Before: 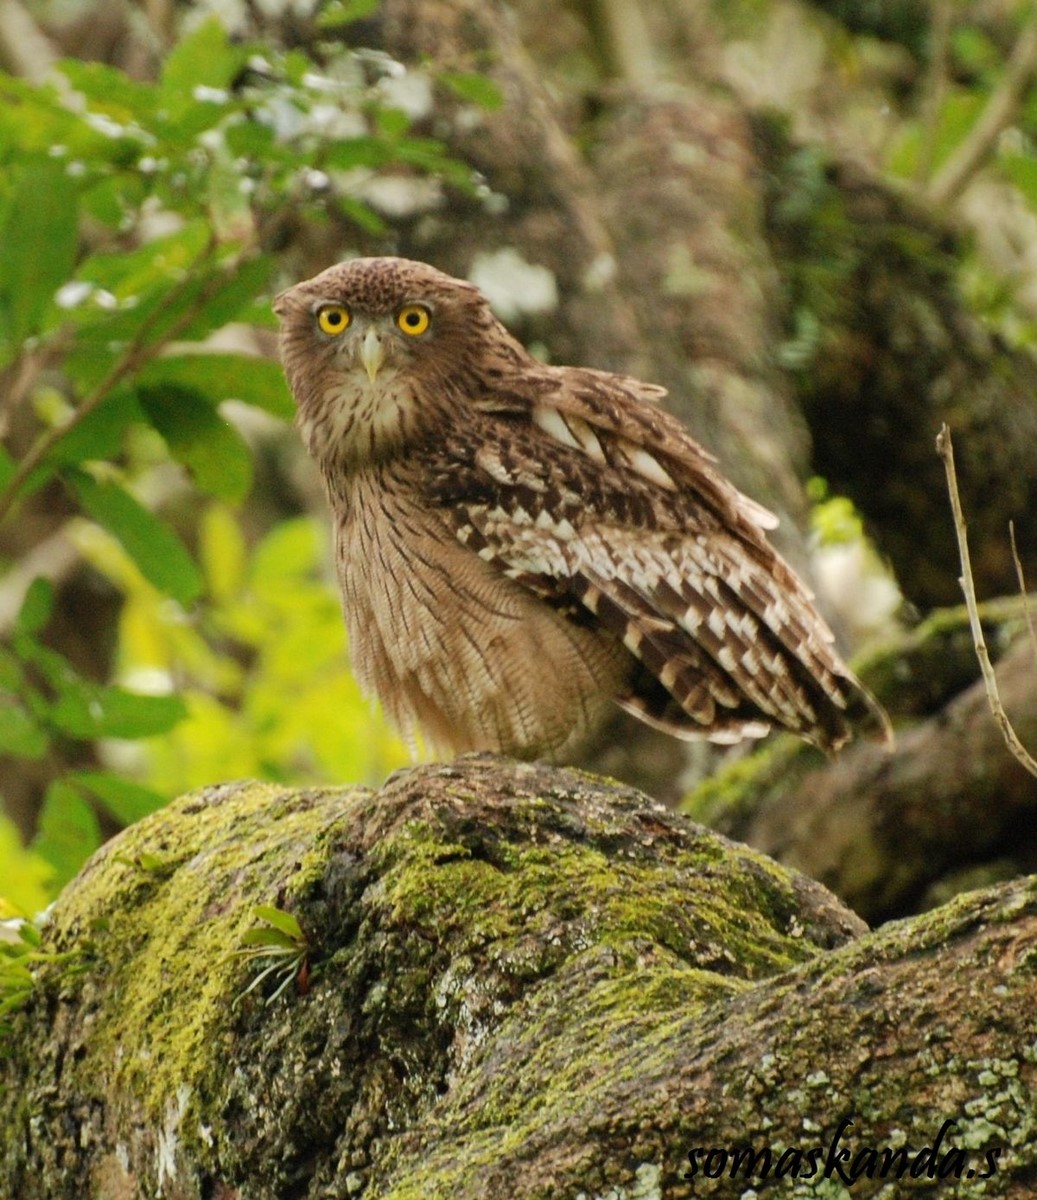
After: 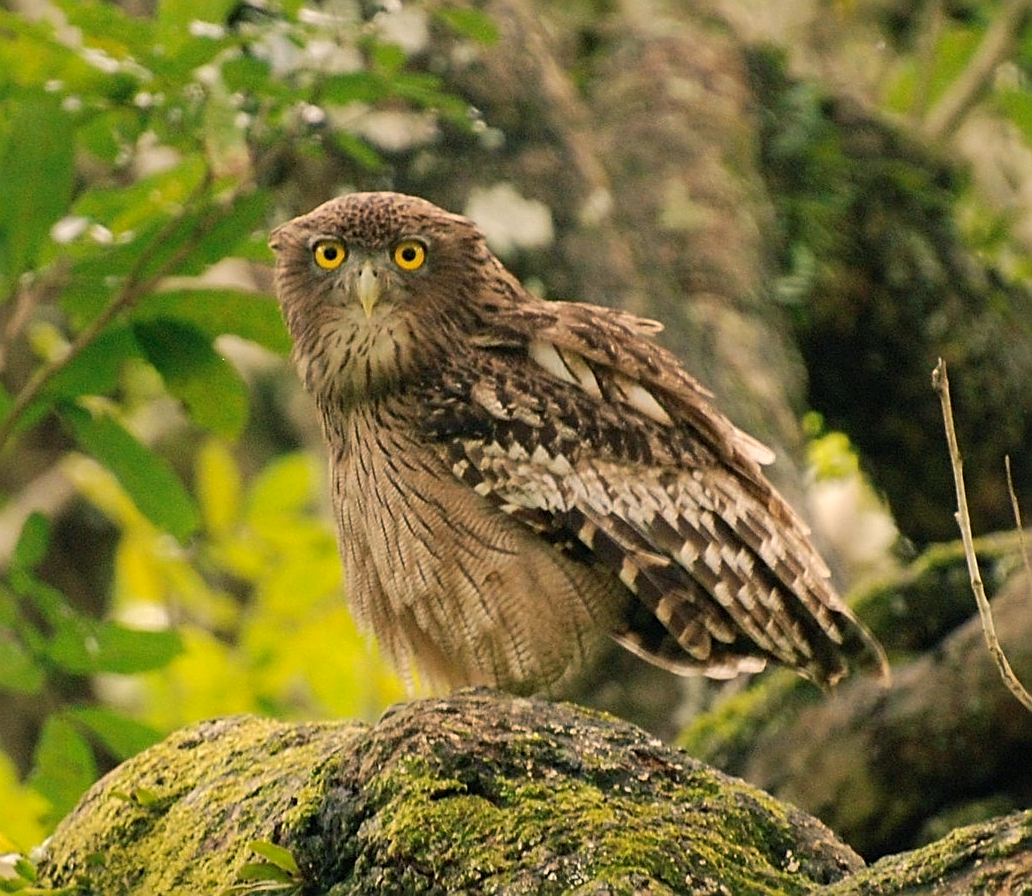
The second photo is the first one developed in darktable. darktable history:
crop: left 0.387%, top 5.469%, bottom 19.809%
sharpen: amount 0.75
color balance rgb: shadows lift › chroma 5.41%, shadows lift › hue 240°, highlights gain › chroma 3.74%, highlights gain › hue 60°, saturation formula JzAzBz (2021)
